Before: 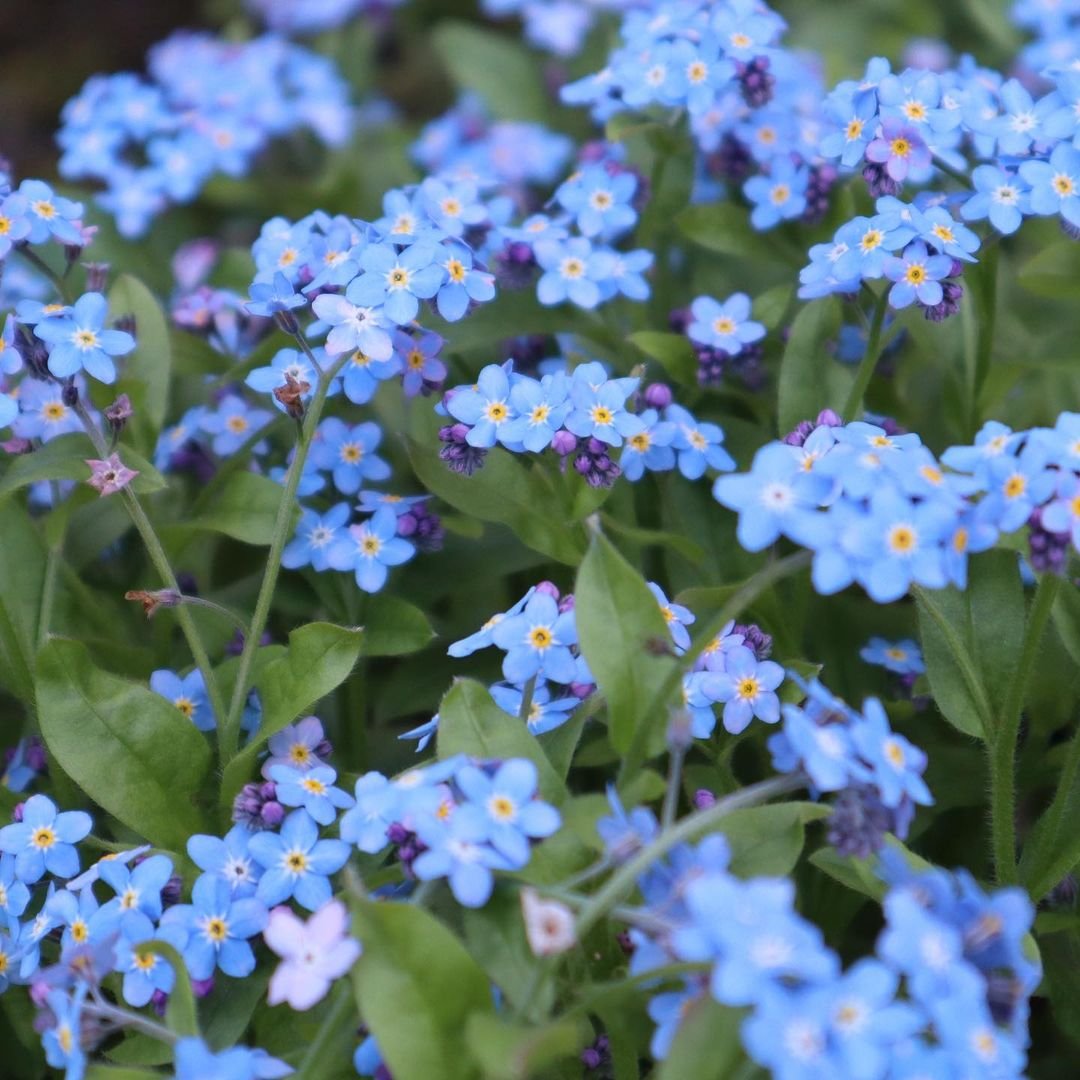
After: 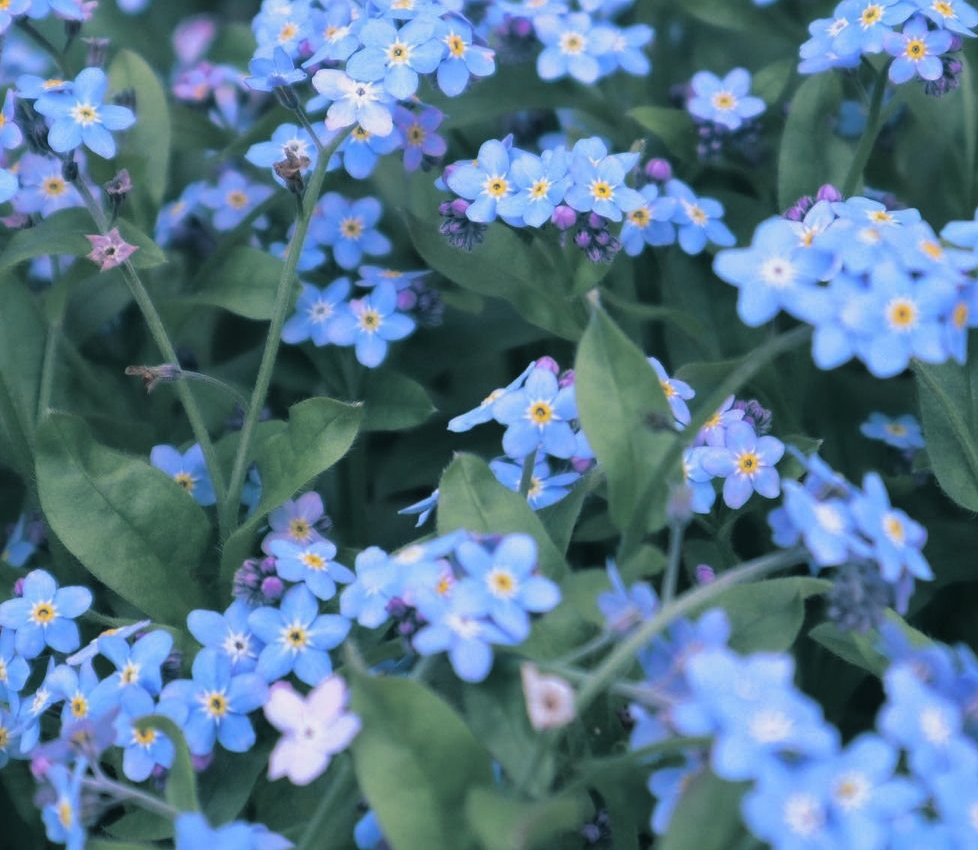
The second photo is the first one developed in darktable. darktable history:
crop: top 20.916%, right 9.437%, bottom 0.316%
split-toning: shadows › hue 205.2°, shadows › saturation 0.43, highlights › hue 54°, highlights › saturation 0.54
